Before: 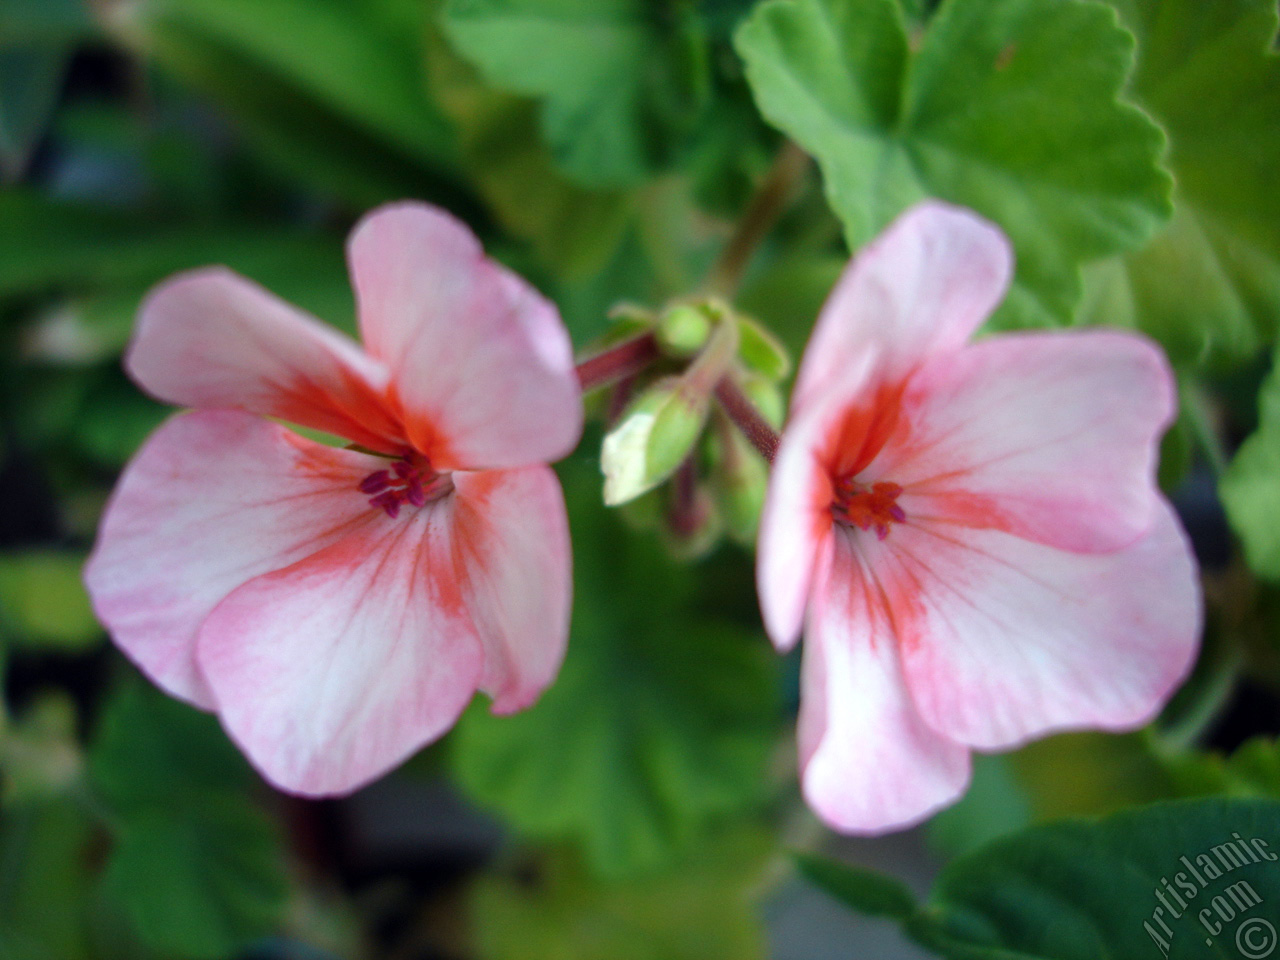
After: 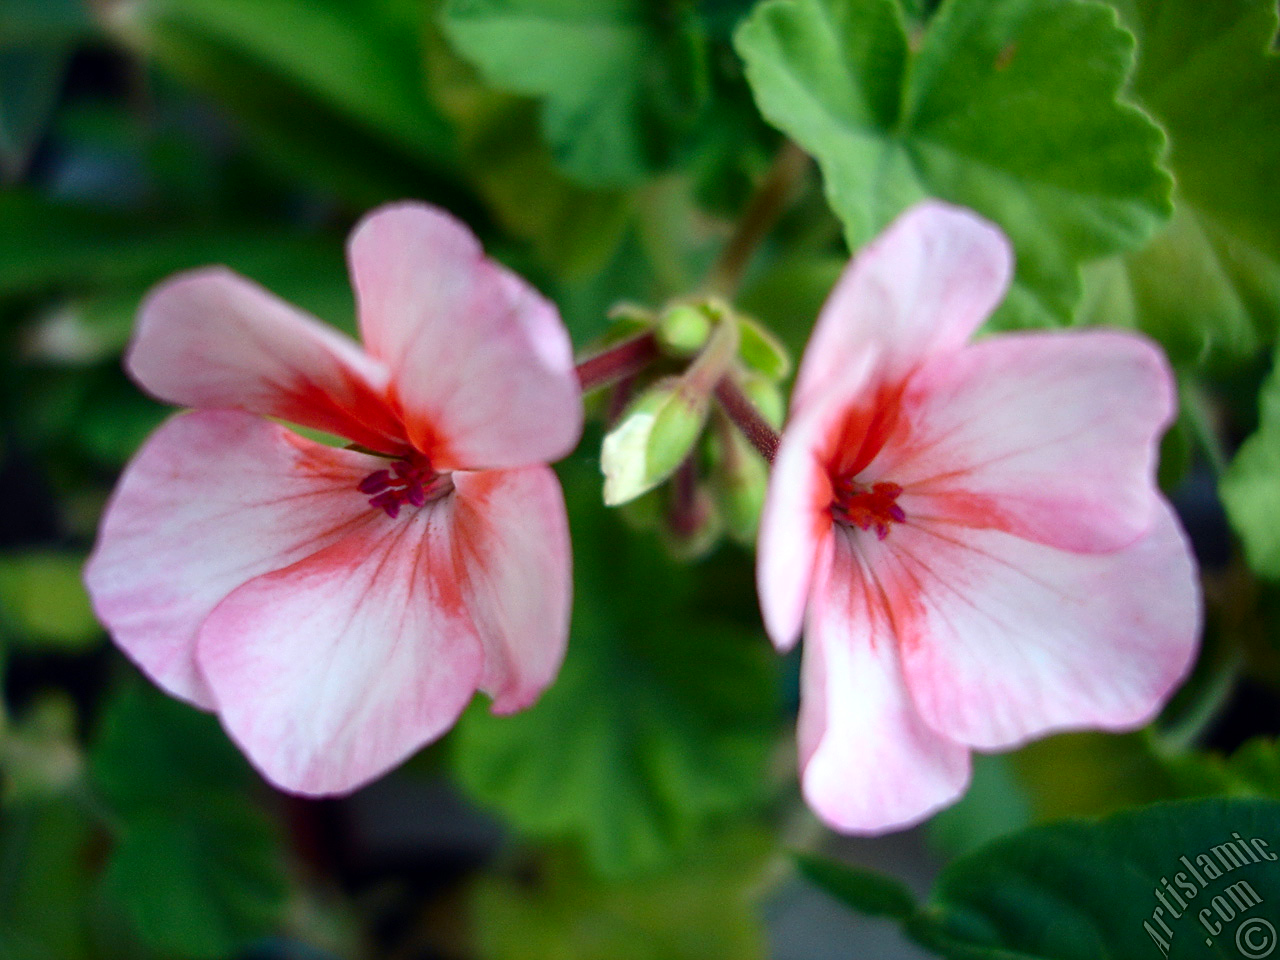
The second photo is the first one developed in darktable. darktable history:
contrast brightness saturation: contrast 0.153, brightness -0.008, saturation 0.096
sharpen: on, module defaults
